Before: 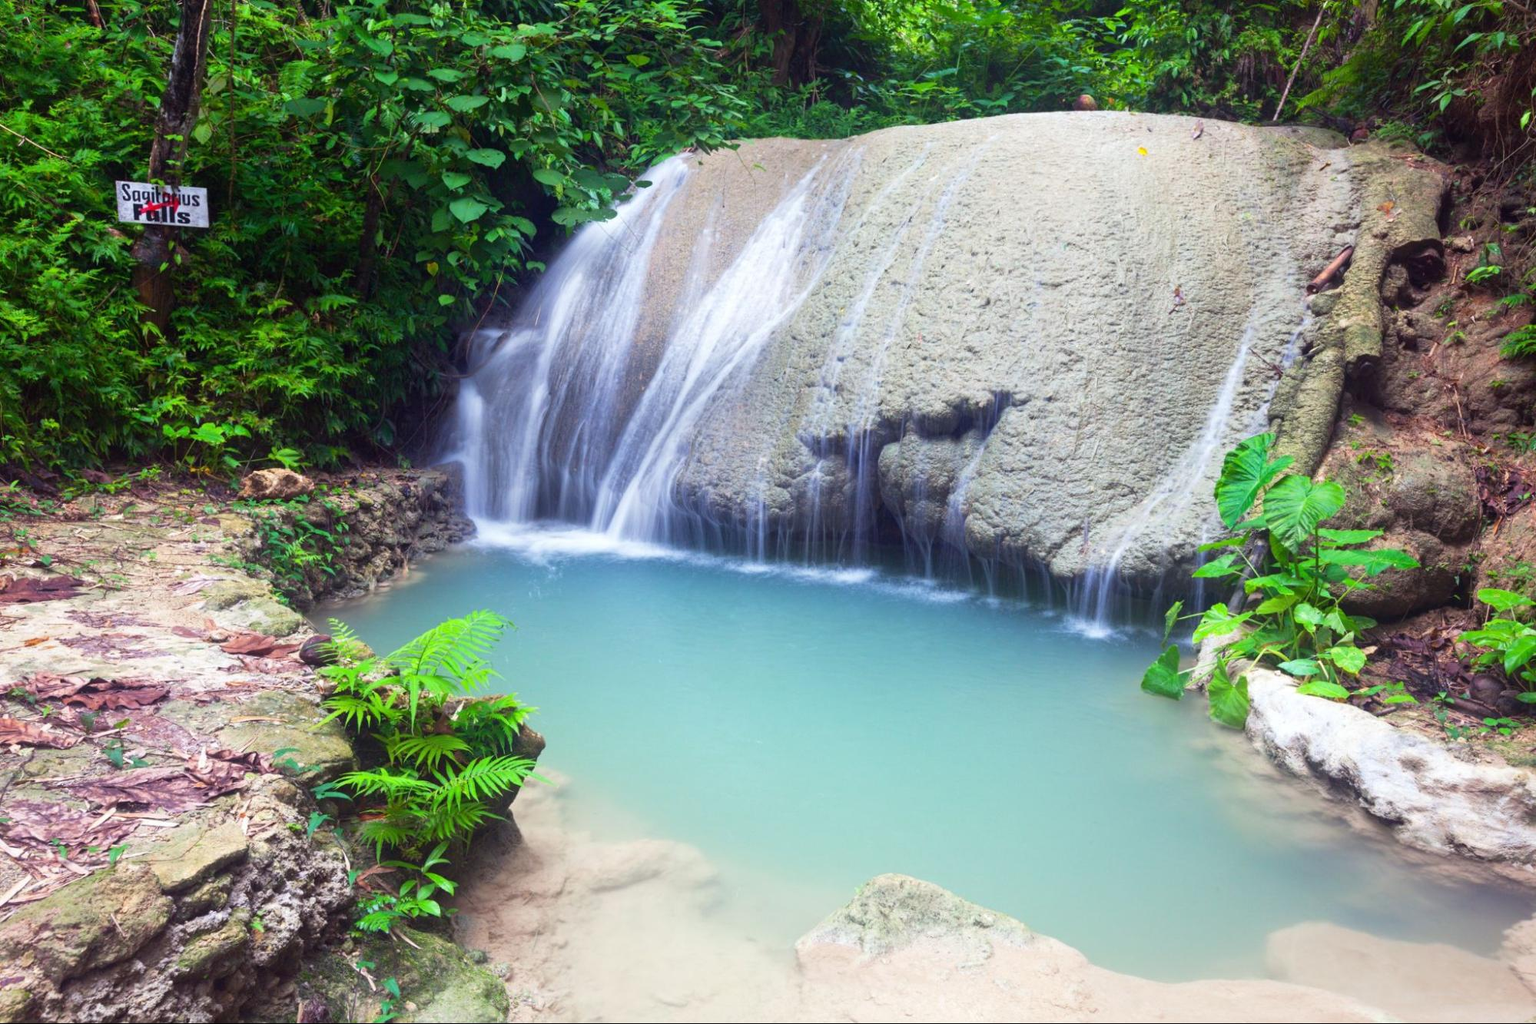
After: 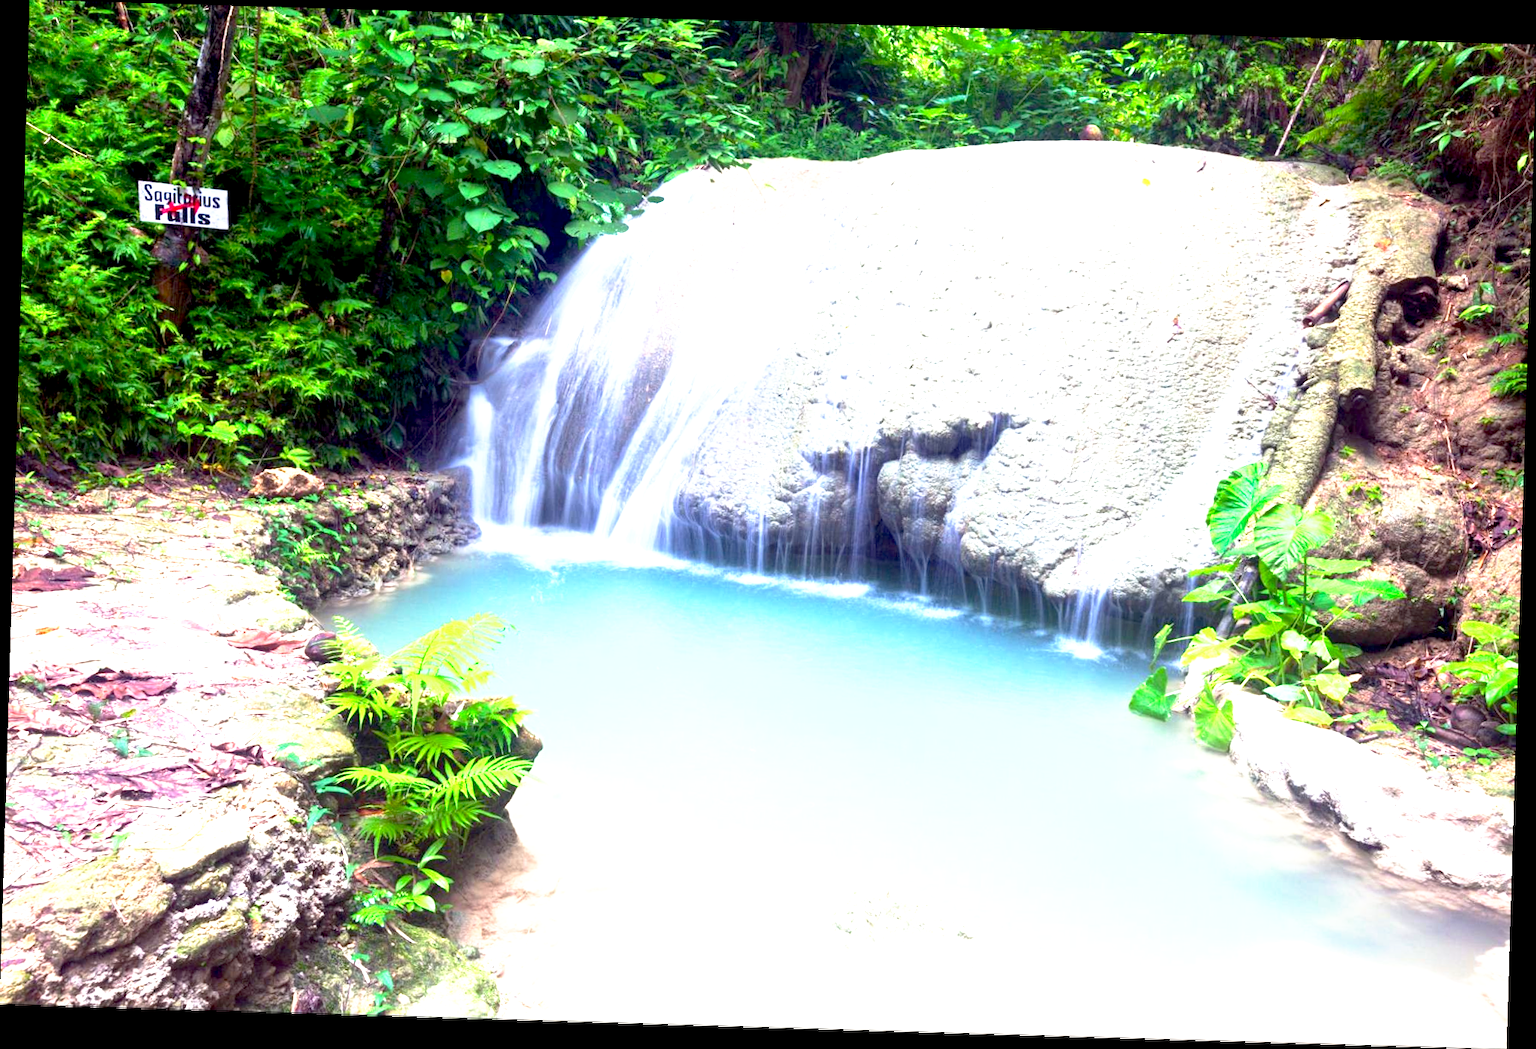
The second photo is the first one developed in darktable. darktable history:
exposure: black level correction 0.001, exposure 1.3 EV, compensate highlight preservation false
rotate and perspective: rotation 1.72°, automatic cropping off
base curve: curves: ch0 [(0.017, 0) (0.425, 0.441) (0.844, 0.933) (1, 1)], preserve colors none
